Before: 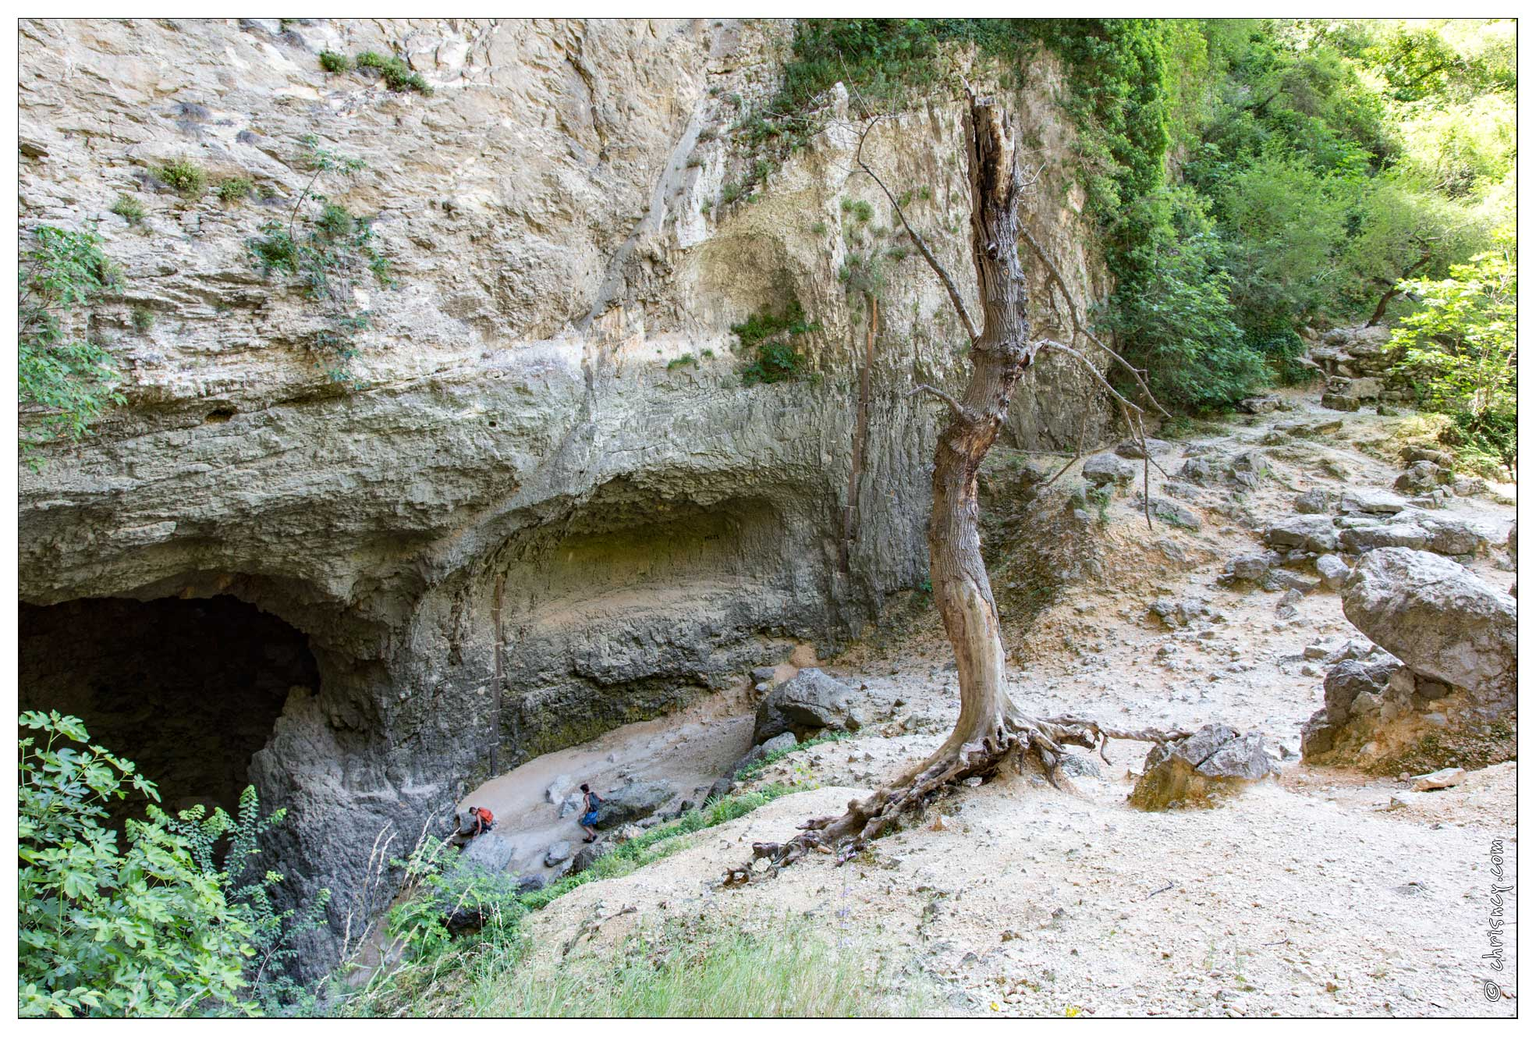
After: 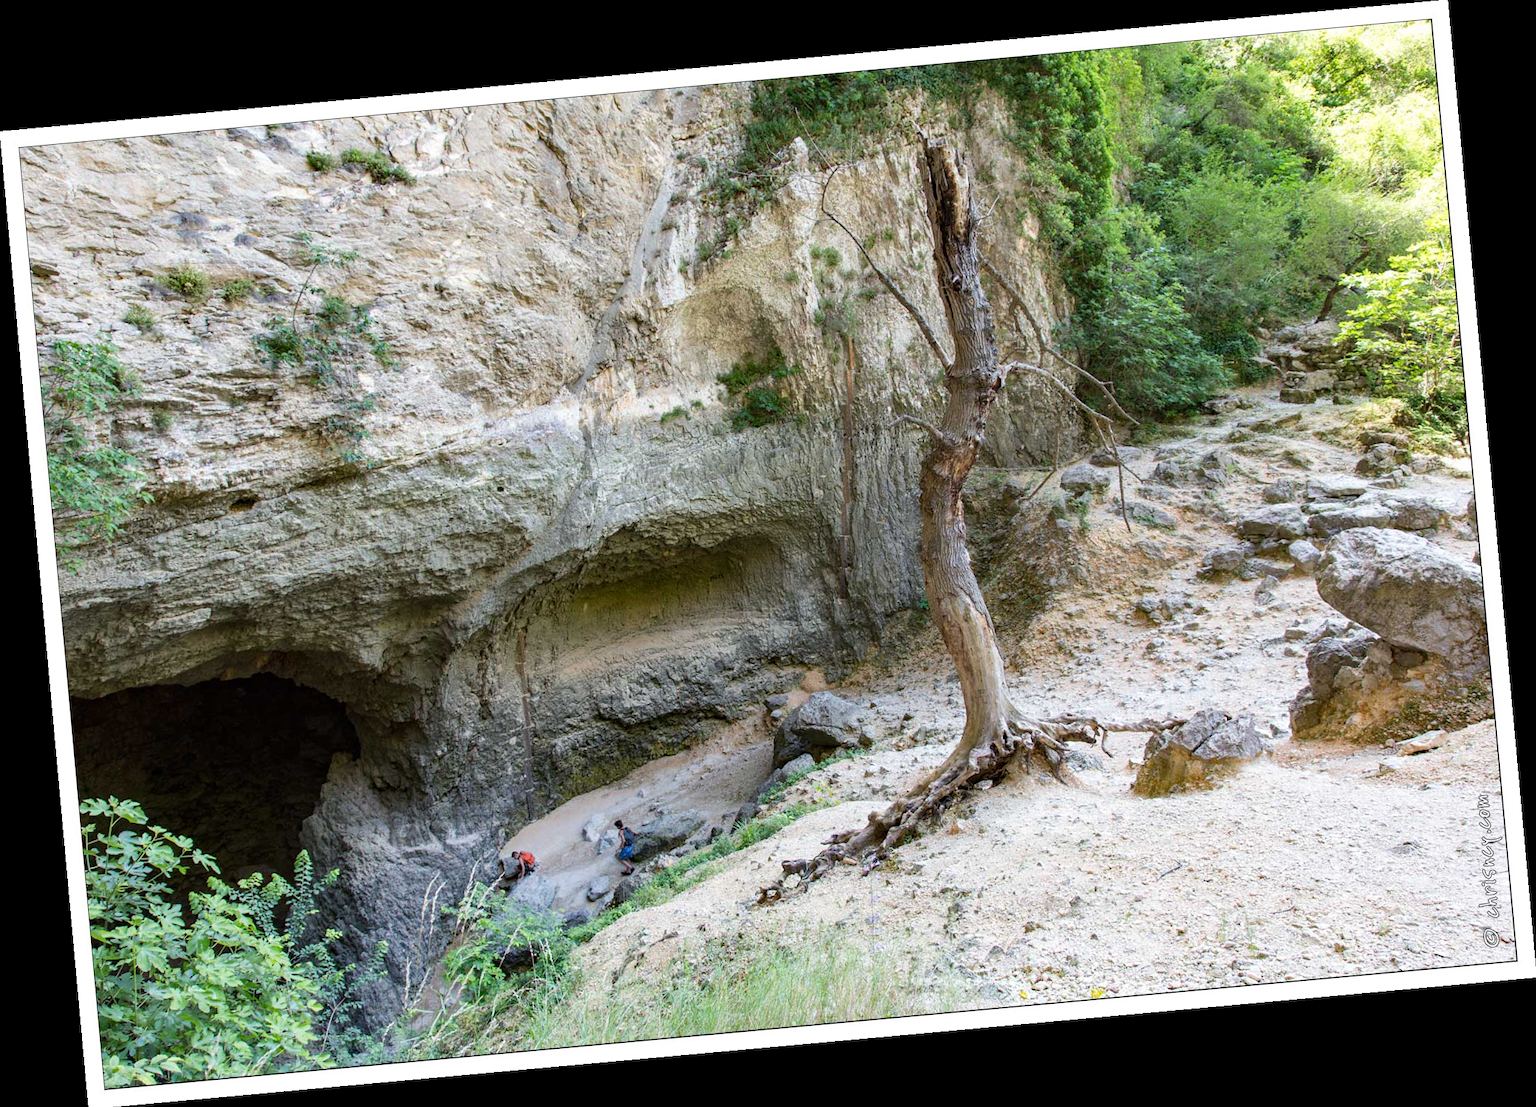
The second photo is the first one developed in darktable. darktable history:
white balance: emerald 1
rotate and perspective: rotation -5.2°, automatic cropping off
